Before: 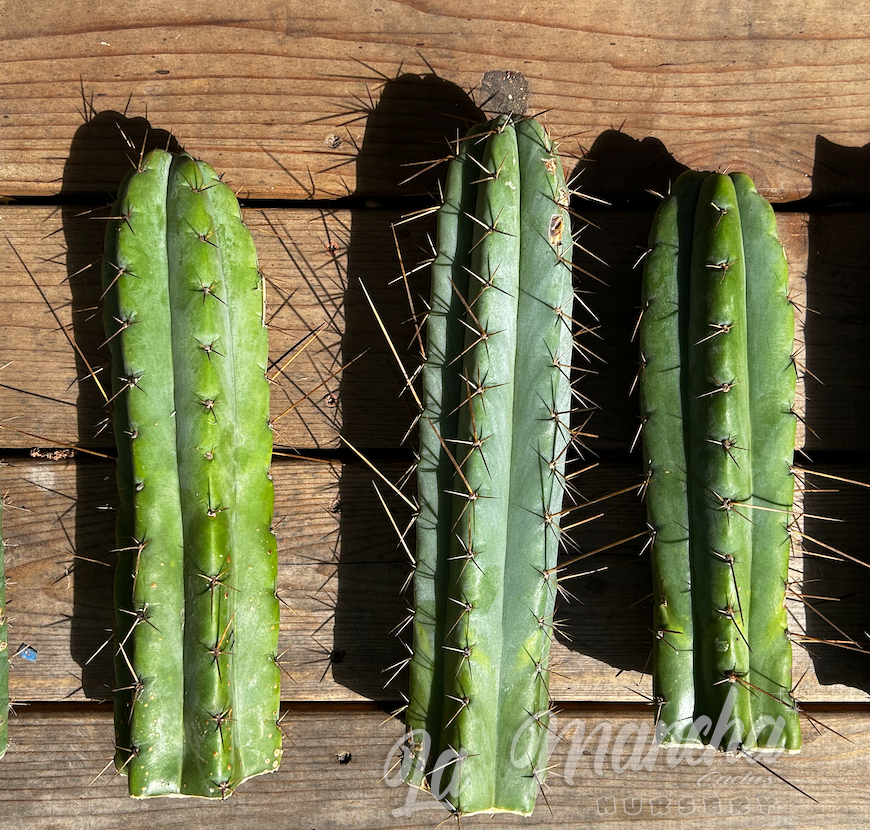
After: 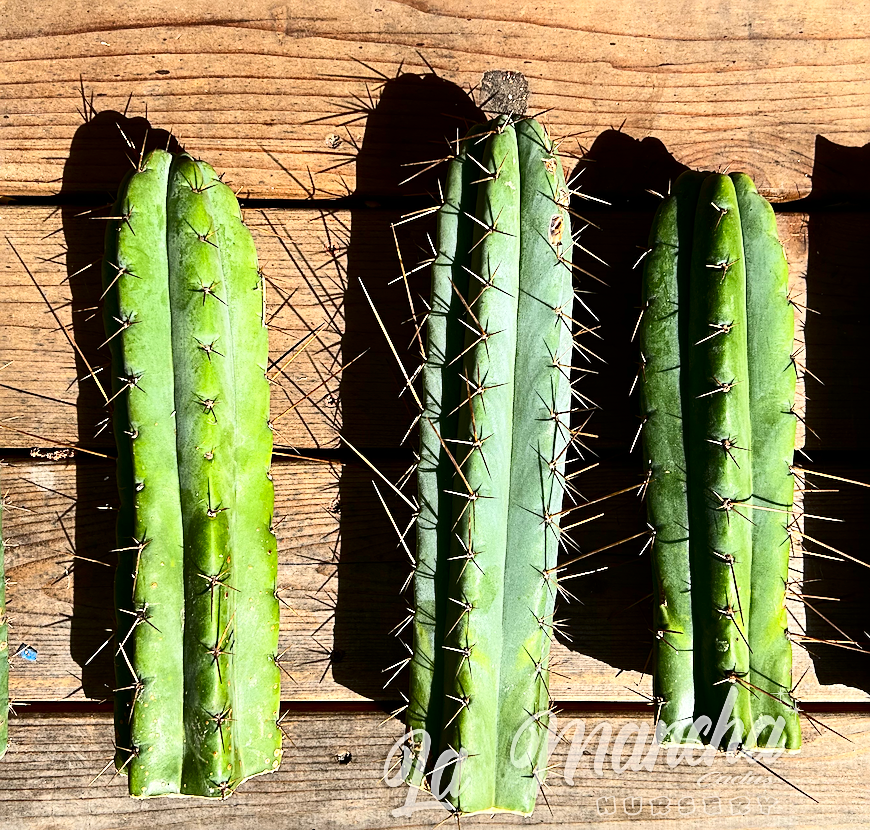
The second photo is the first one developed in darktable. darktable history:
tone equalizer: -8 EV -0.001 EV, -7 EV 0.004 EV, -6 EV -0.027 EV, -5 EV 0.014 EV, -4 EV -0.026 EV, -3 EV 0.038 EV, -2 EV -0.074 EV, -1 EV -0.31 EV, +0 EV -0.561 EV, edges refinement/feathering 500, mask exposure compensation -1.57 EV, preserve details no
exposure: black level correction 0, exposure 0.5 EV, compensate highlight preservation false
sharpen: on, module defaults
contrast brightness saturation: contrast 0.313, brightness -0.073, saturation 0.169
